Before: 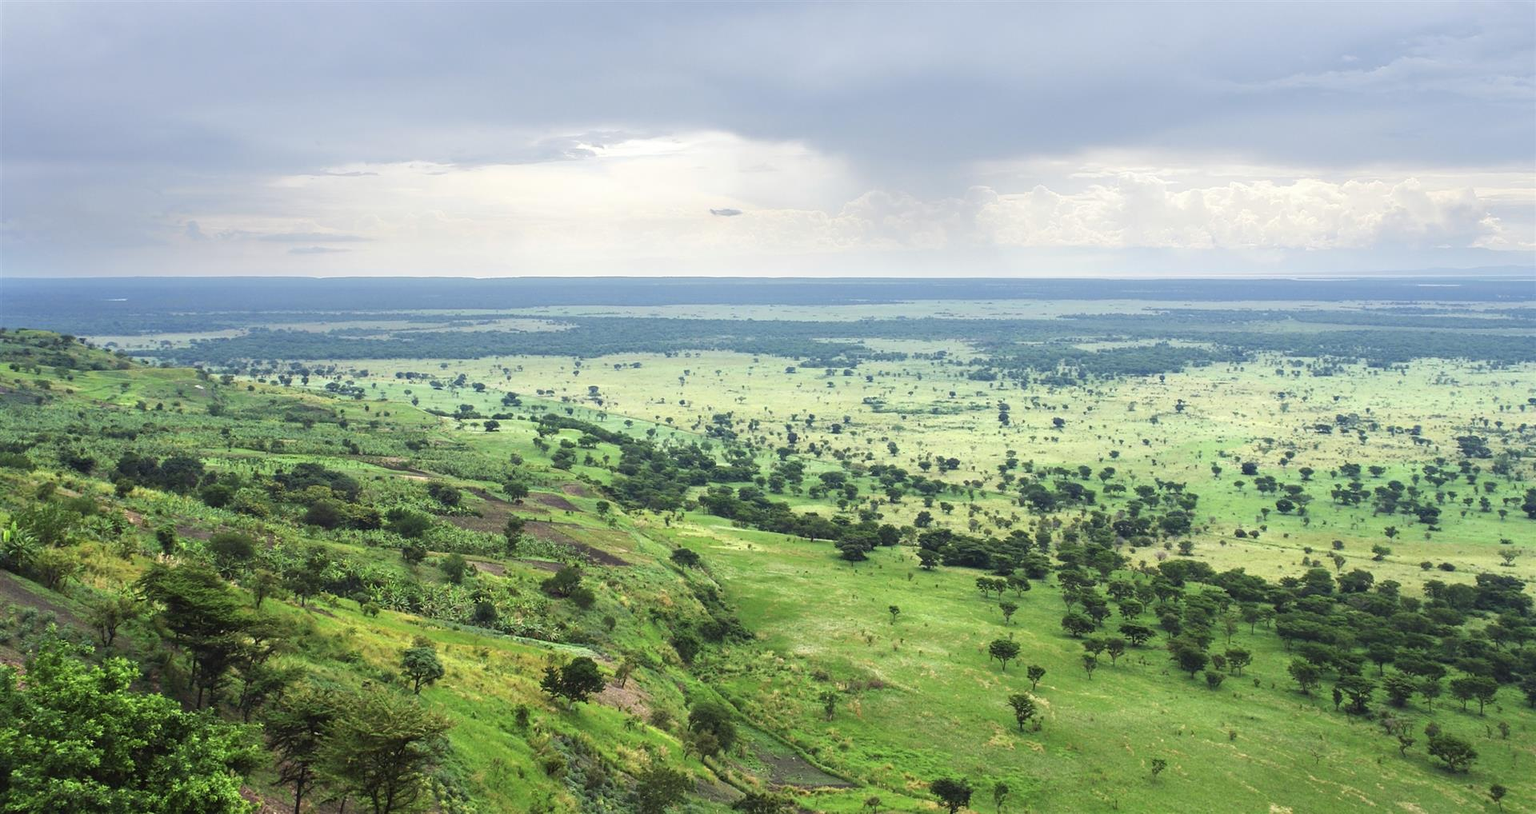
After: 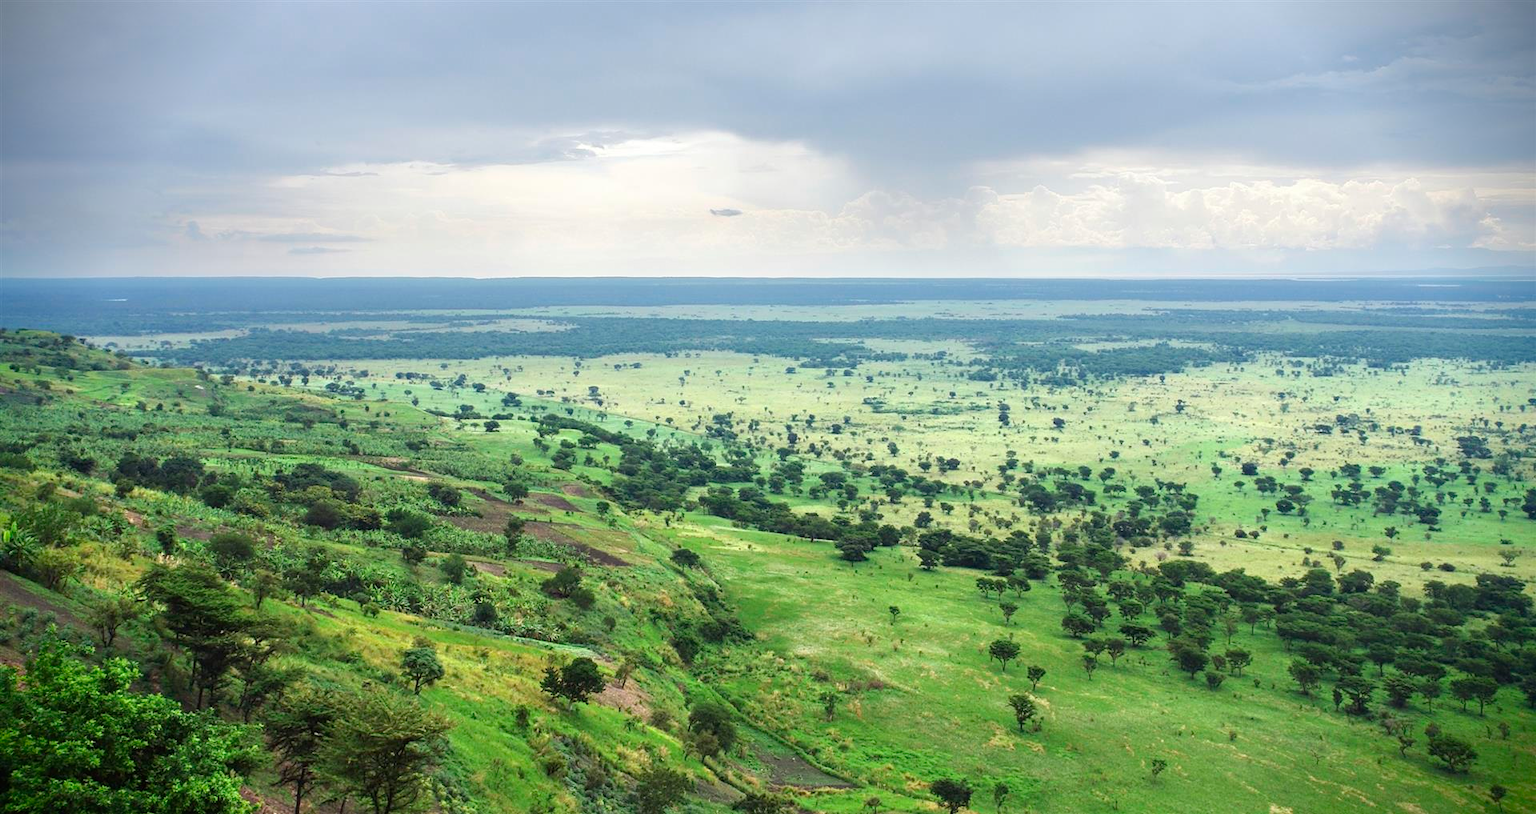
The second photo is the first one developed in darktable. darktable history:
vignetting: fall-off start 88.77%, fall-off radius 44.58%, brightness -0.987, saturation 0.499, width/height ratio 1.162
